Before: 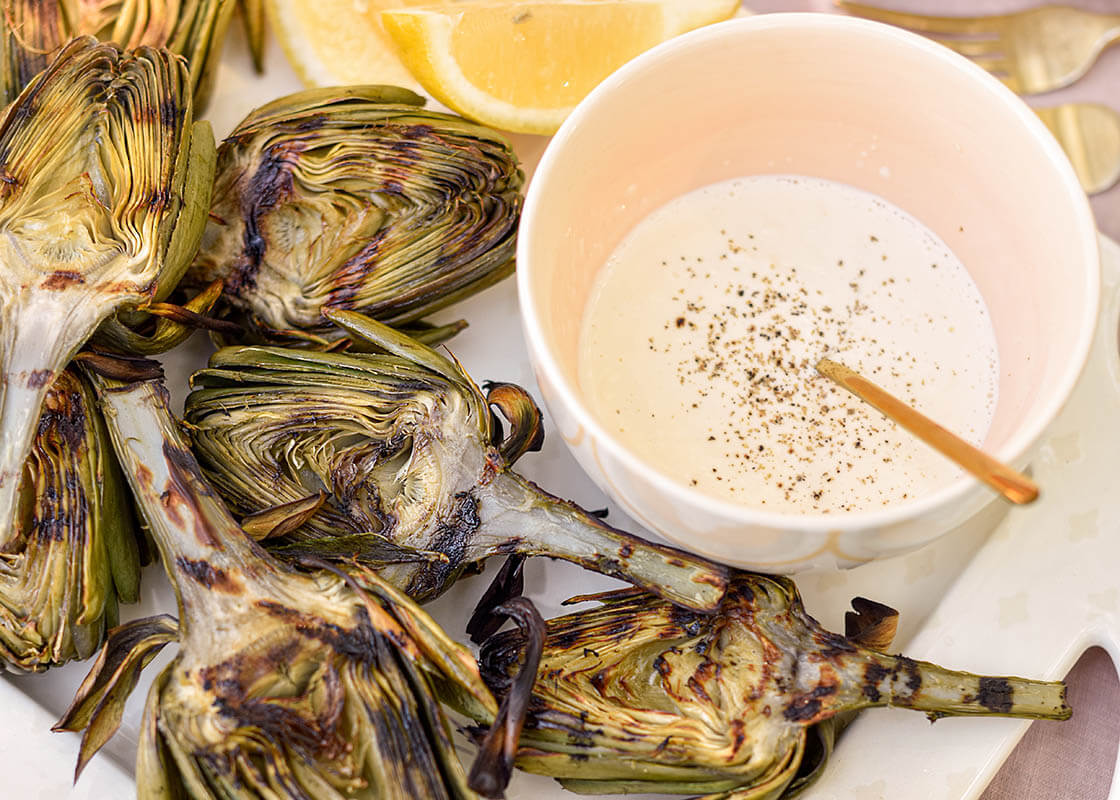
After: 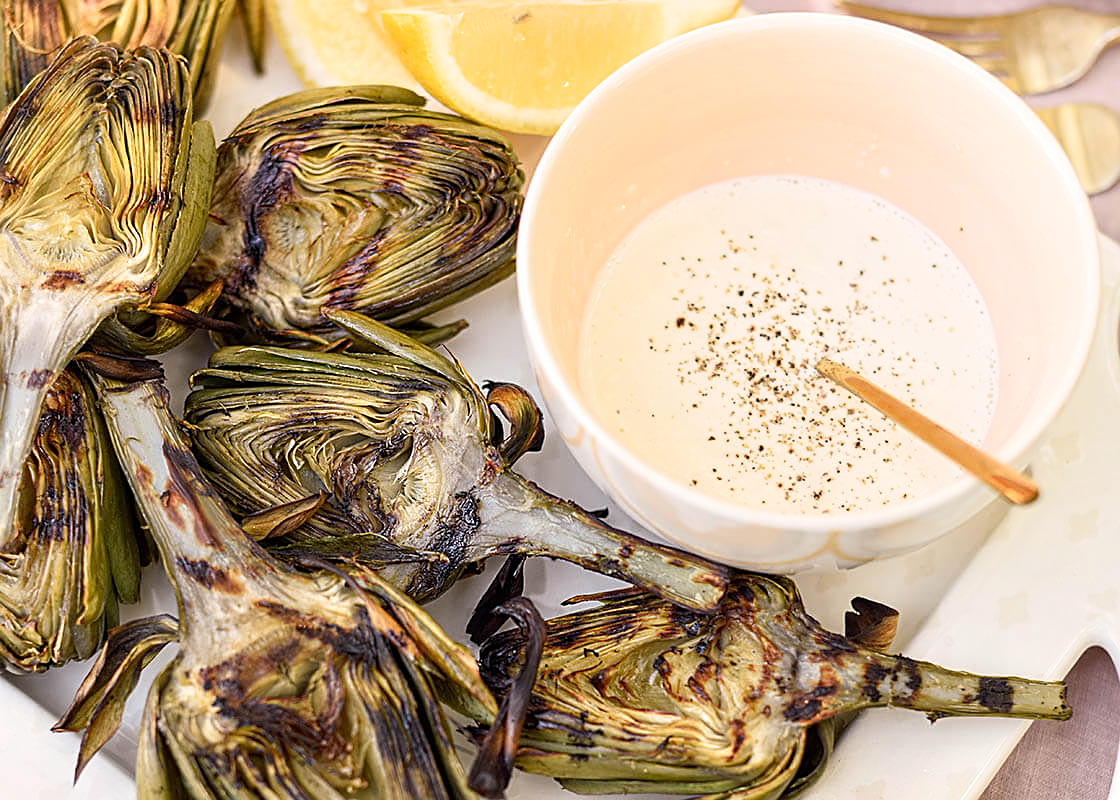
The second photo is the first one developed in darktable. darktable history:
sharpen: amount 0.494
shadows and highlights: shadows -1.03, highlights 41.11
exposure: compensate highlight preservation false
